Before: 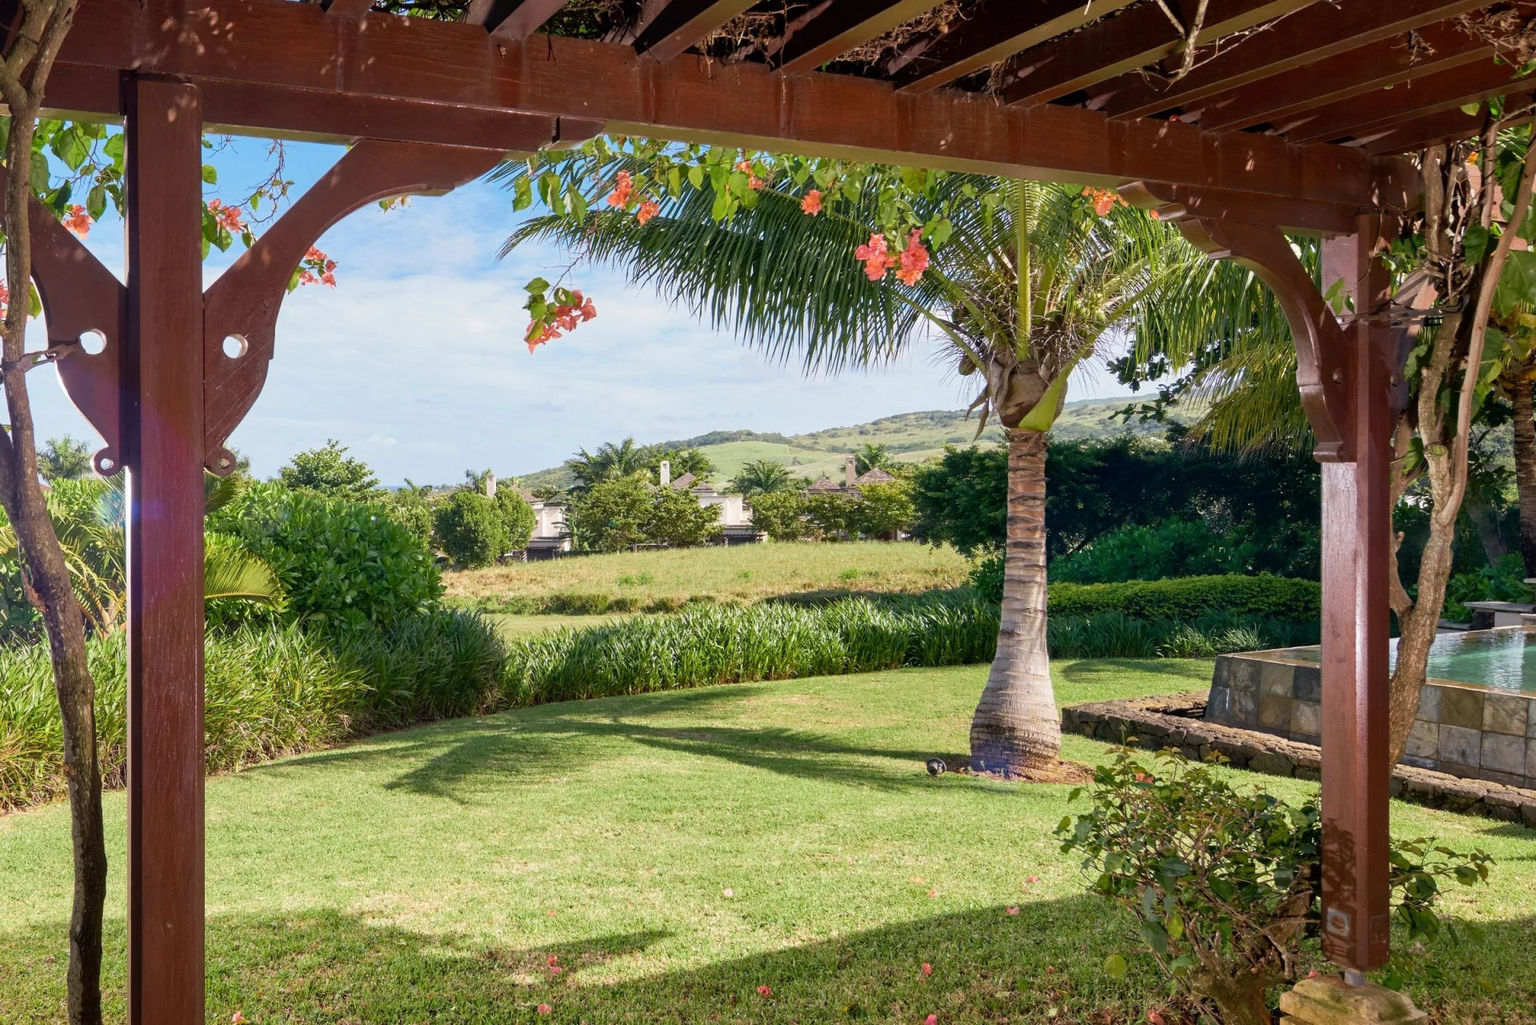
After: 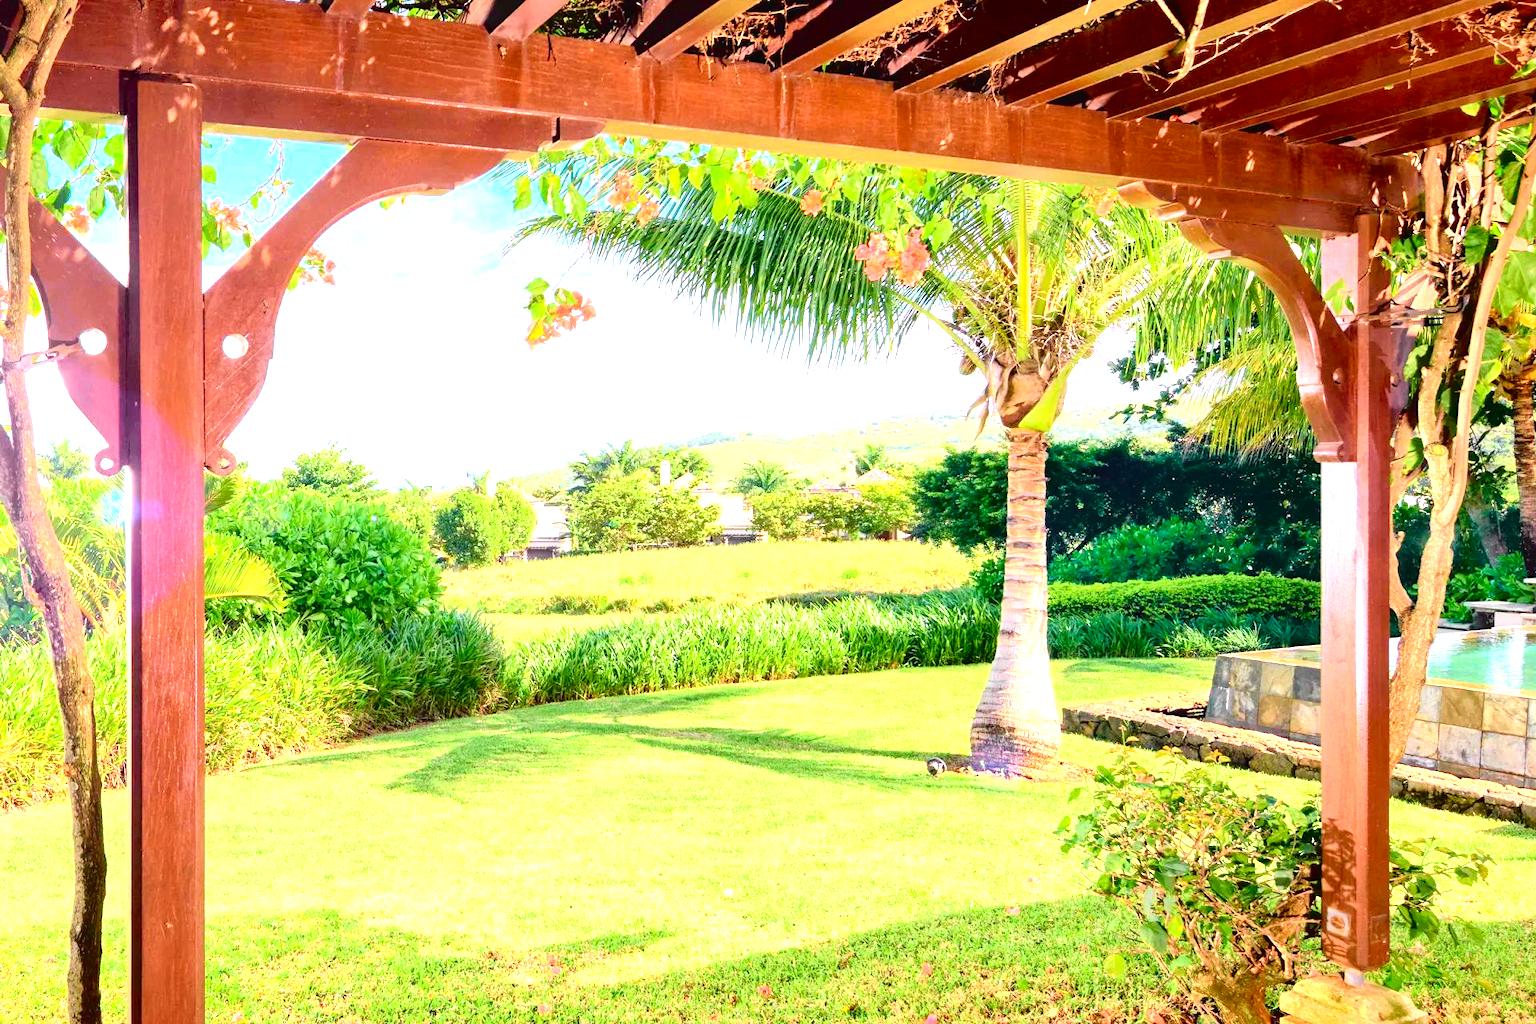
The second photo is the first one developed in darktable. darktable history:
tone curve: curves: ch0 [(0, 0.014) (0.17, 0.099) (0.392, 0.438) (0.725, 0.828) (0.872, 0.918) (1, 0.981)]; ch1 [(0, 0) (0.402, 0.36) (0.489, 0.491) (0.5, 0.503) (0.515, 0.52) (0.545, 0.572) (0.615, 0.662) (0.701, 0.725) (1, 1)]; ch2 [(0, 0) (0.42, 0.458) (0.485, 0.499) (0.503, 0.503) (0.531, 0.542) (0.561, 0.594) (0.644, 0.694) (0.717, 0.753) (1, 0.991)], color space Lab, independent channels
exposure: black level correction 0, exposure 2.088 EV, compensate exposure bias true, compensate highlight preservation false
color balance rgb: linear chroma grading › shadows 19.44%, linear chroma grading › highlights 3.42%, linear chroma grading › mid-tones 10.16%
